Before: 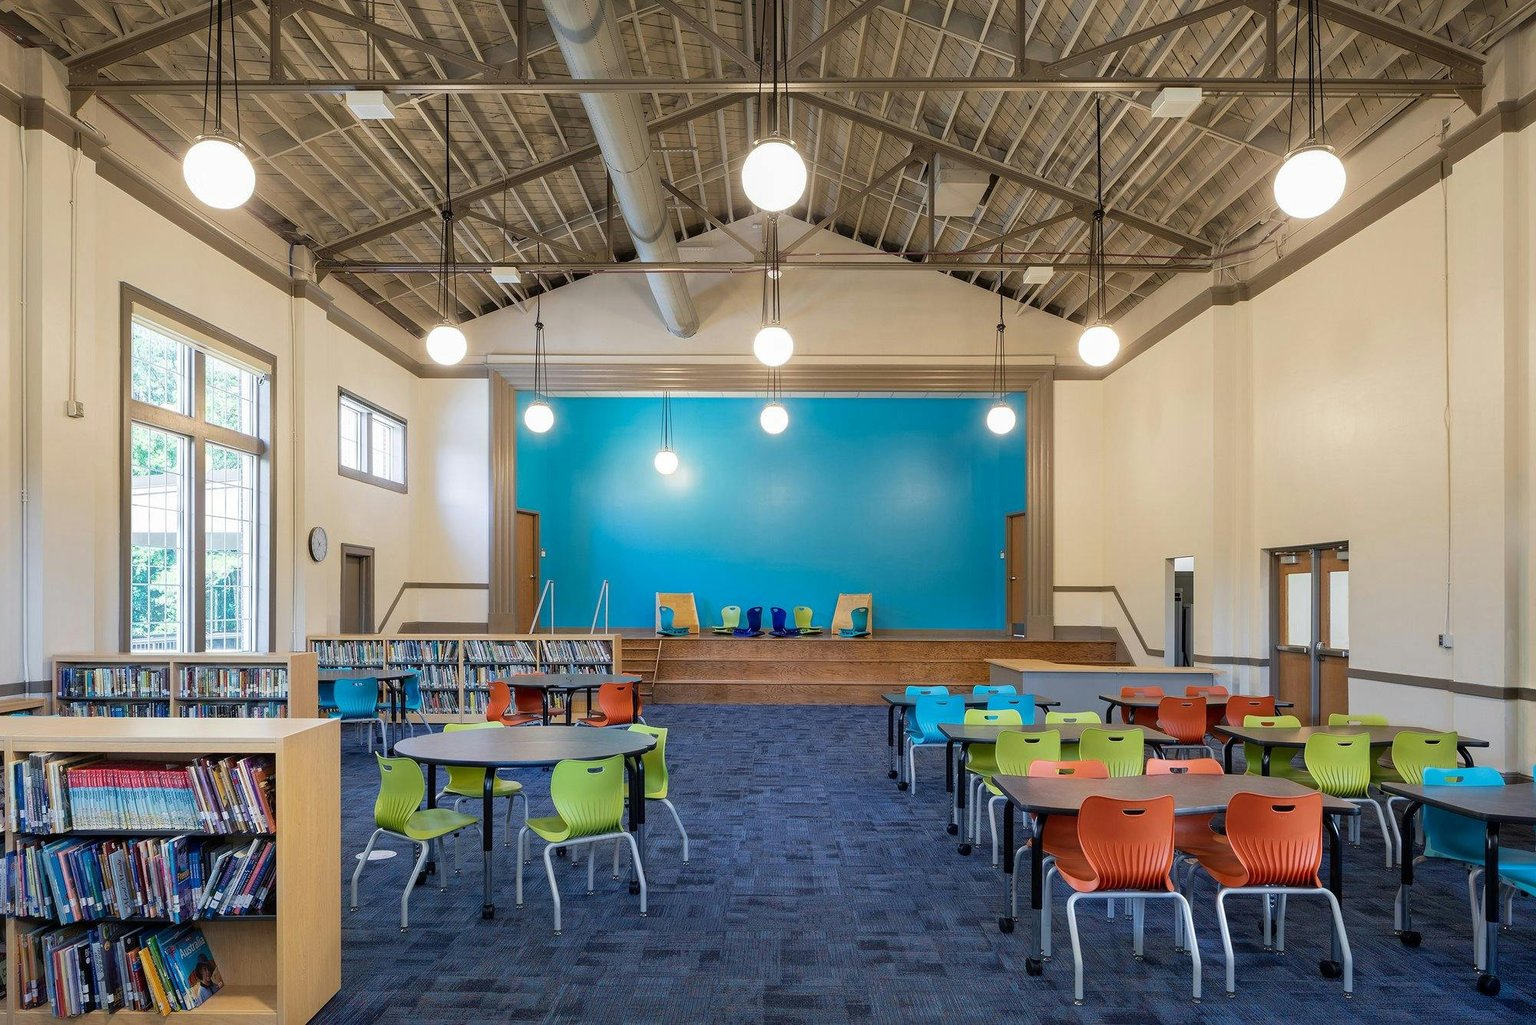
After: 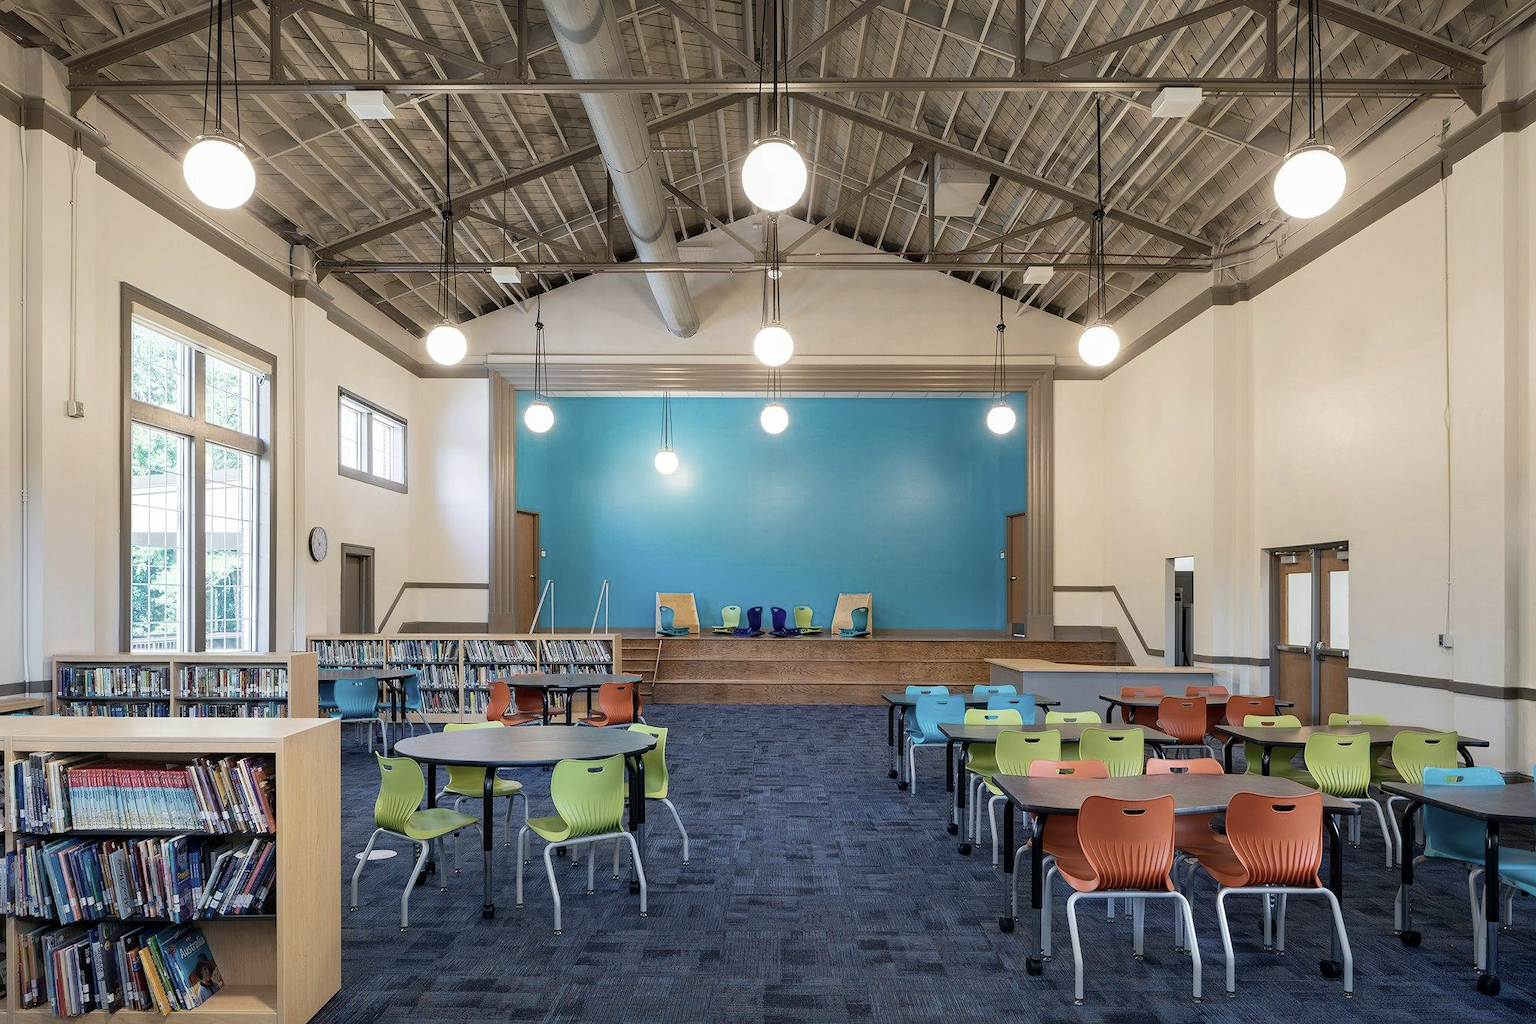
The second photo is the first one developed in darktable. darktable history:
rgb levels: preserve colors max RGB
contrast brightness saturation: contrast 0.1, saturation -0.3
white balance: emerald 1
